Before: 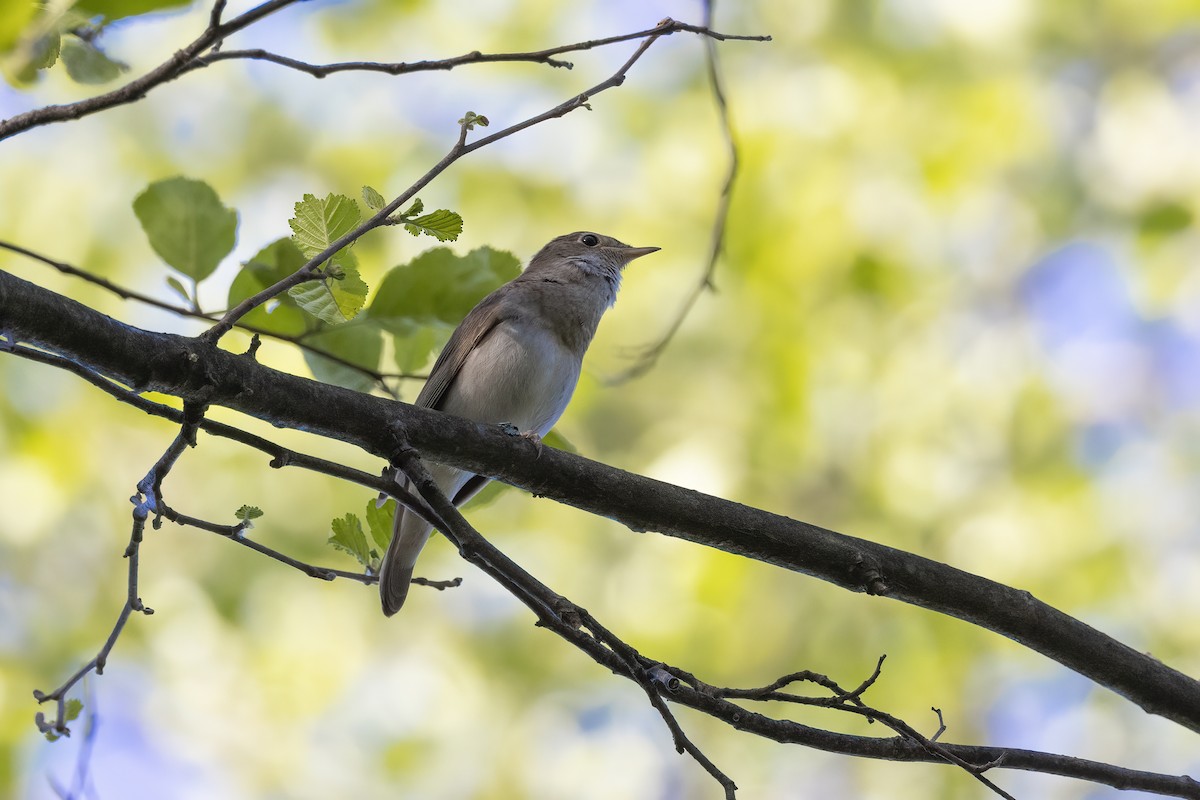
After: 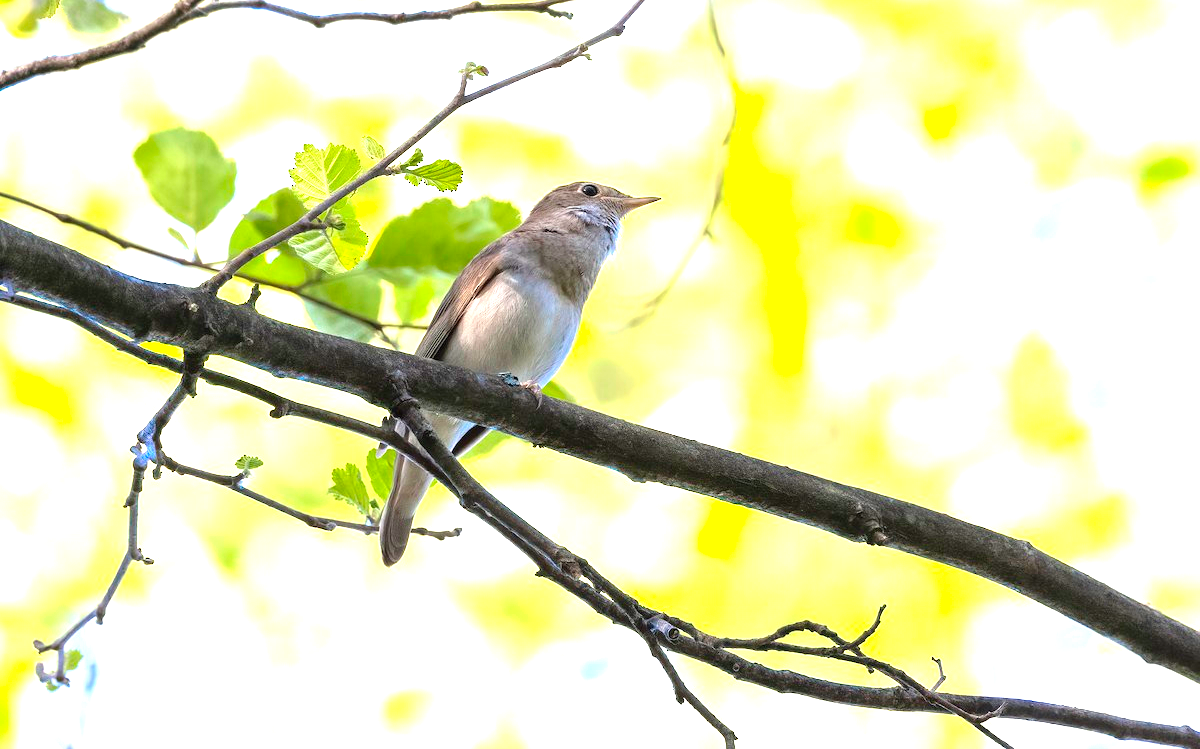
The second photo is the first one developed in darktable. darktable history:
crop and rotate: top 6.255%
exposure: black level correction 0, exposure 1.666 EV, compensate exposure bias true, compensate highlight preservation false
contrast brightness saturation: saturation 0.176
